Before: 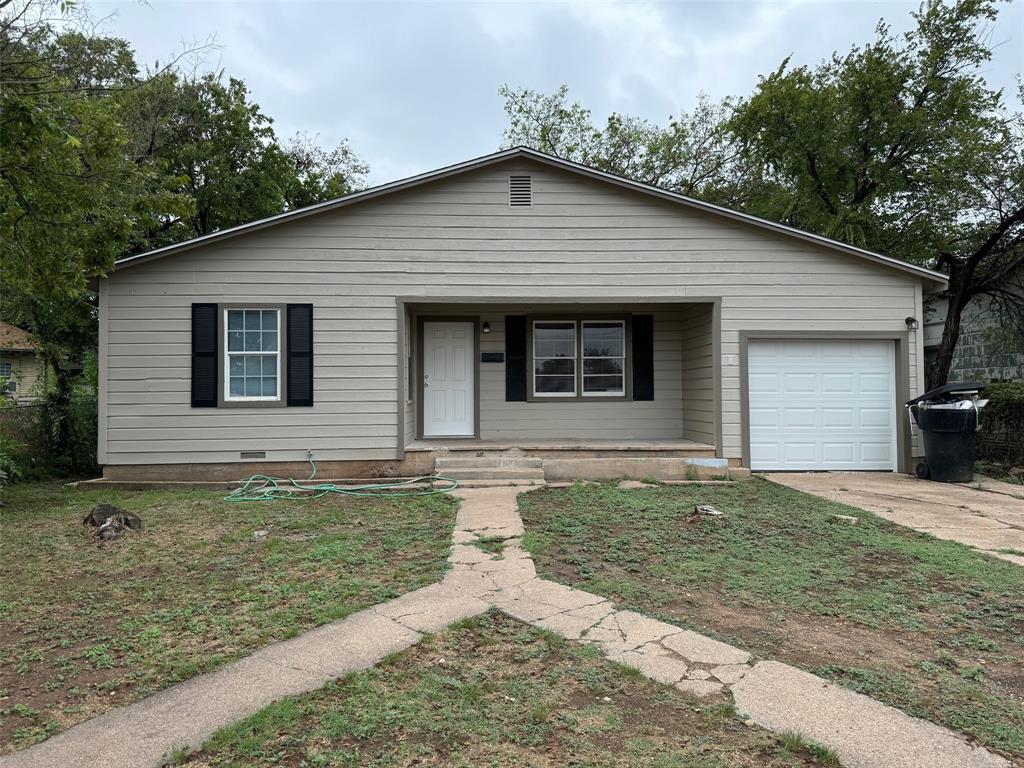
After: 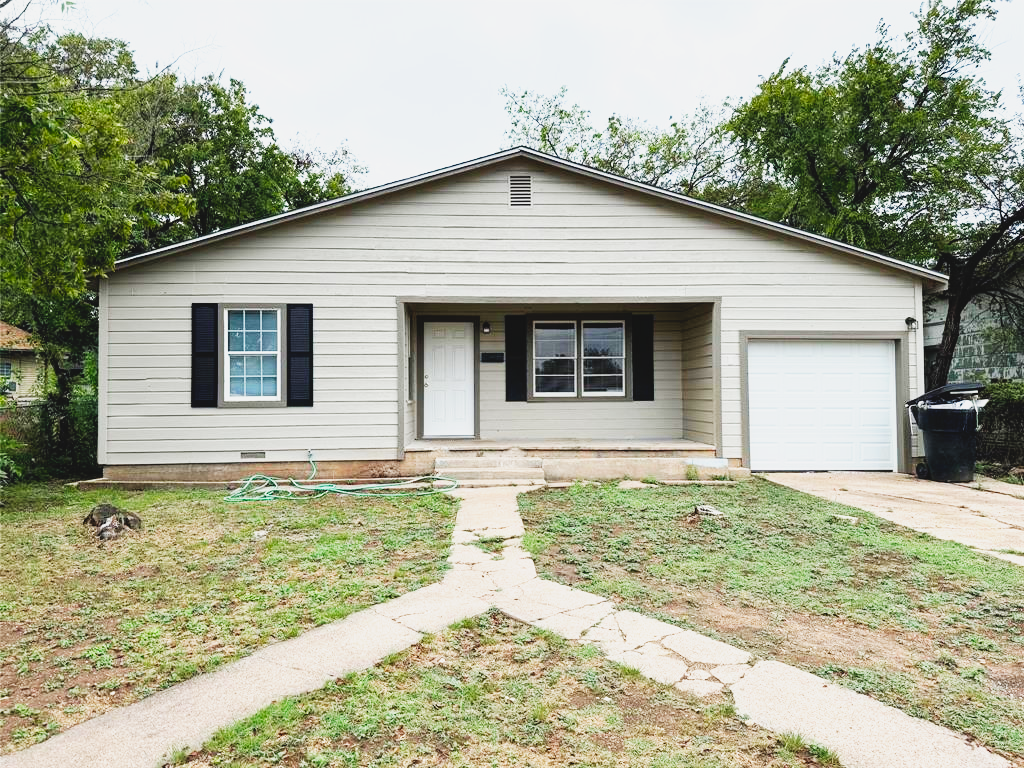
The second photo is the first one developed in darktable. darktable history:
base curve: curves: ch0 [(0, 0) (0.007, 0.004) (0.027, 0.03) (0.046, 0.07) (0.207, 0.54) (0.442, 0.872) (0.673, 0.972) (1, 1)], preserve colors none
contrast brightness saturation: contrast -0.091, brightness 0.05, saturation 0.076
